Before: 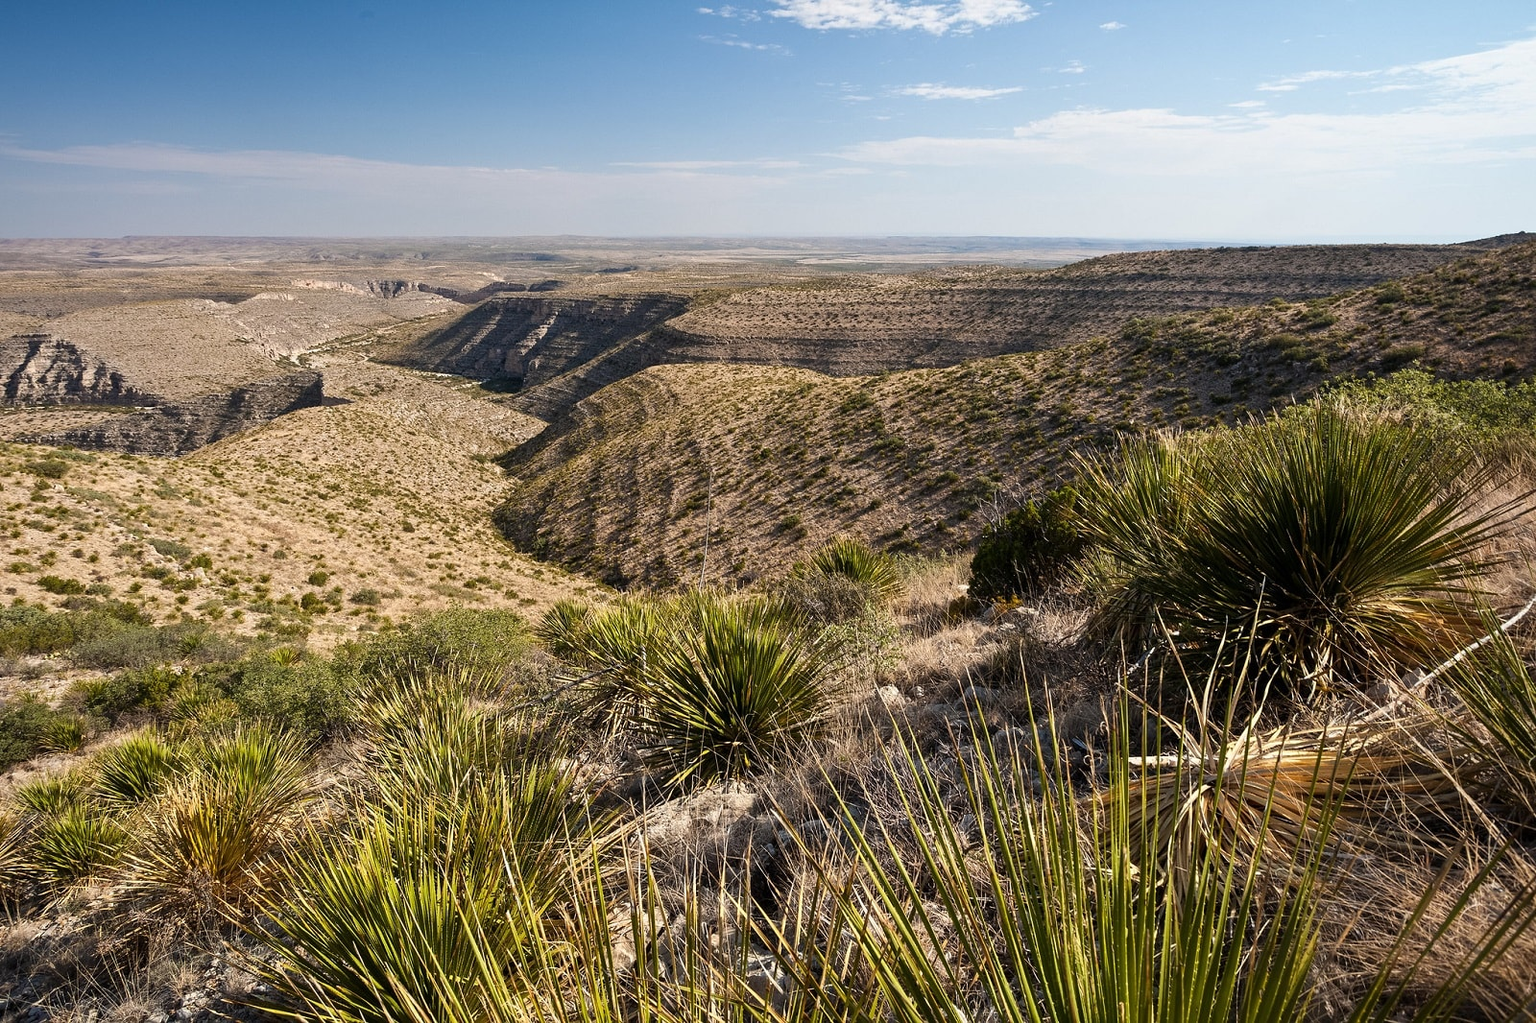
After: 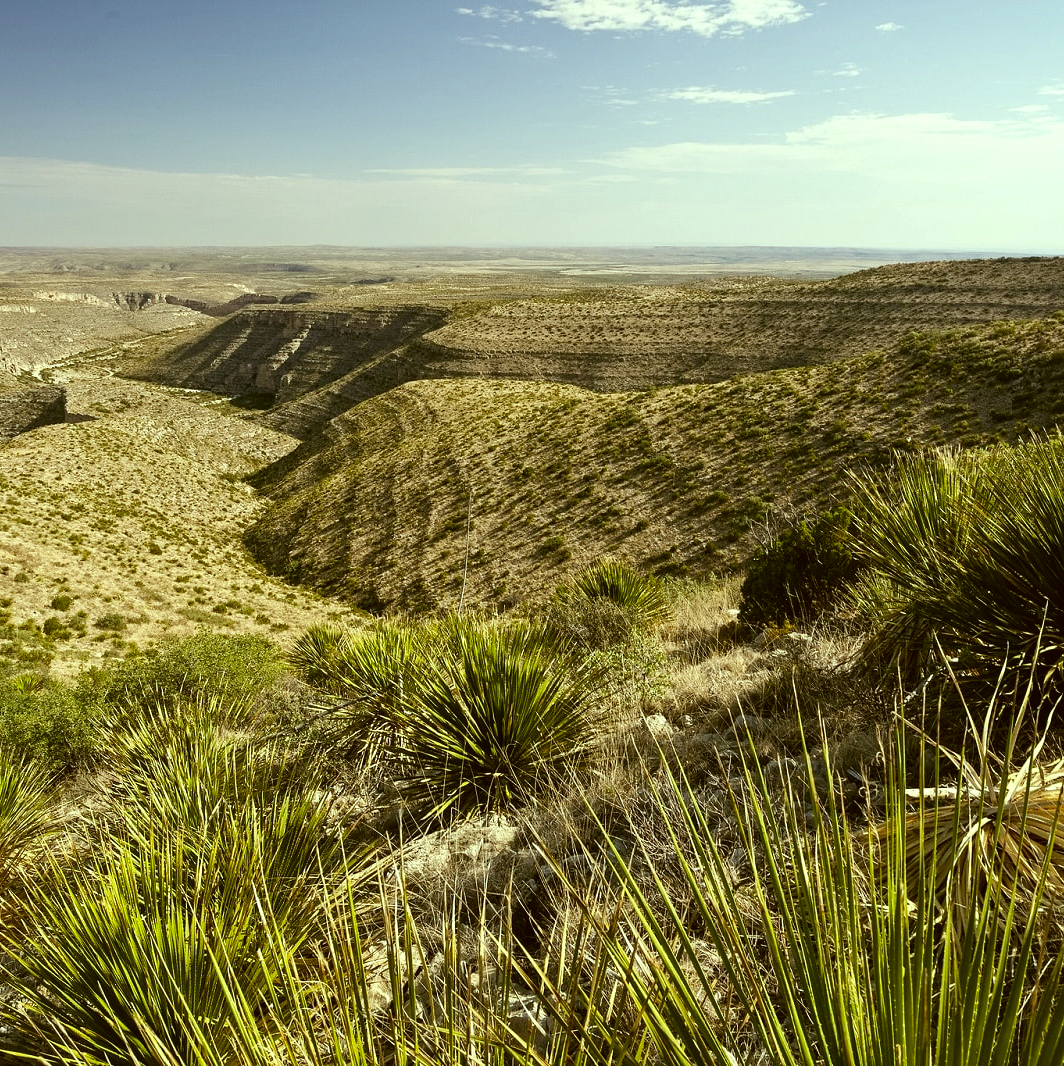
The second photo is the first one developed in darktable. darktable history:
crop: left 16.899%, right 16.556%
color correction: highlights a* 8.98, highlights b* 15.09, shadows a* -0.49, shadows b* 26.52
color balance: mode lift, gamma, gain (sRGB), lift [0.997, 0.979, 1.021, 1.011], gamma [1, 1.084, 0.916, 0.998], gain [1, 0.87, 1.13, 1.101], contrast 4.55%, contrast fulcrum 38.24%, output saturation 104.09%
white balance: emerald 1
